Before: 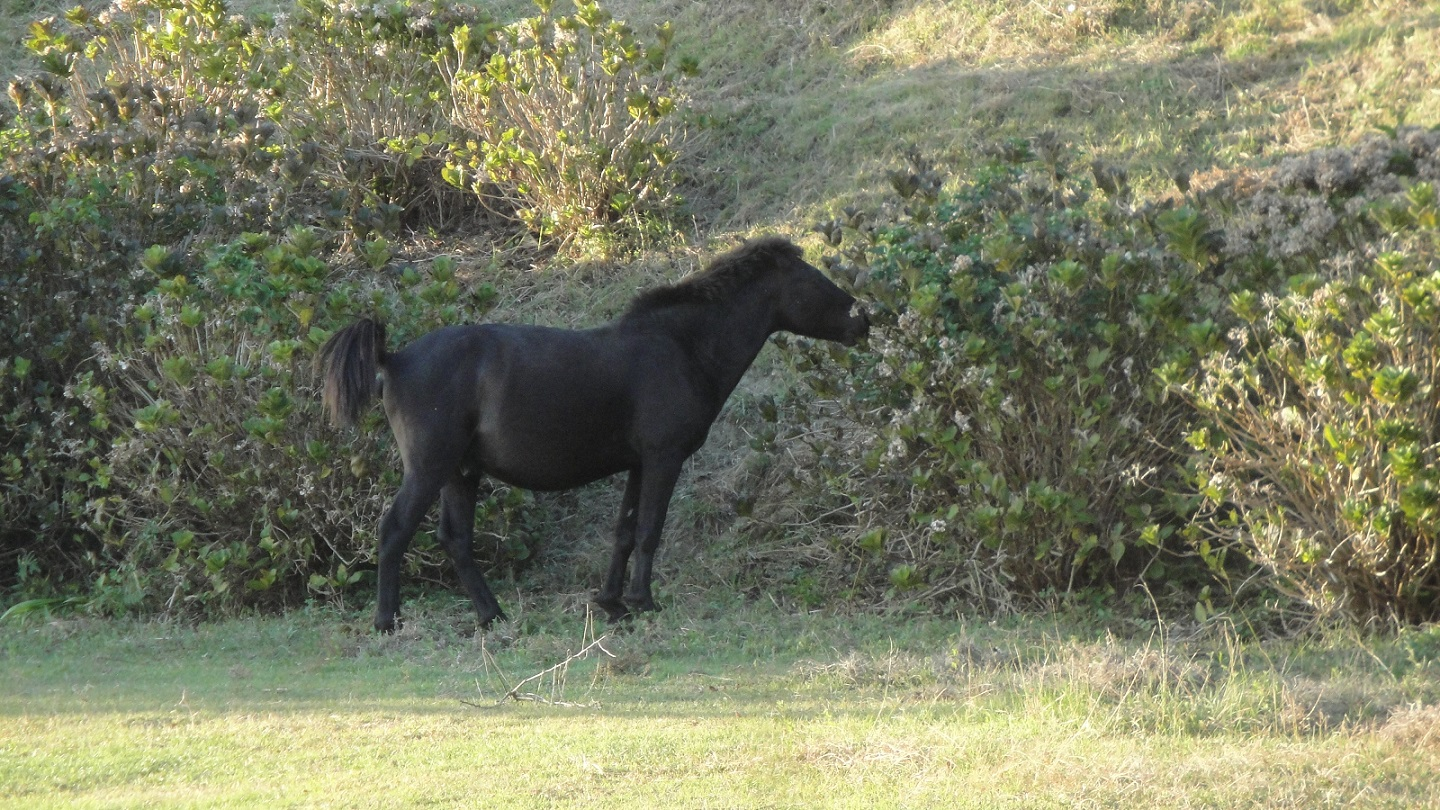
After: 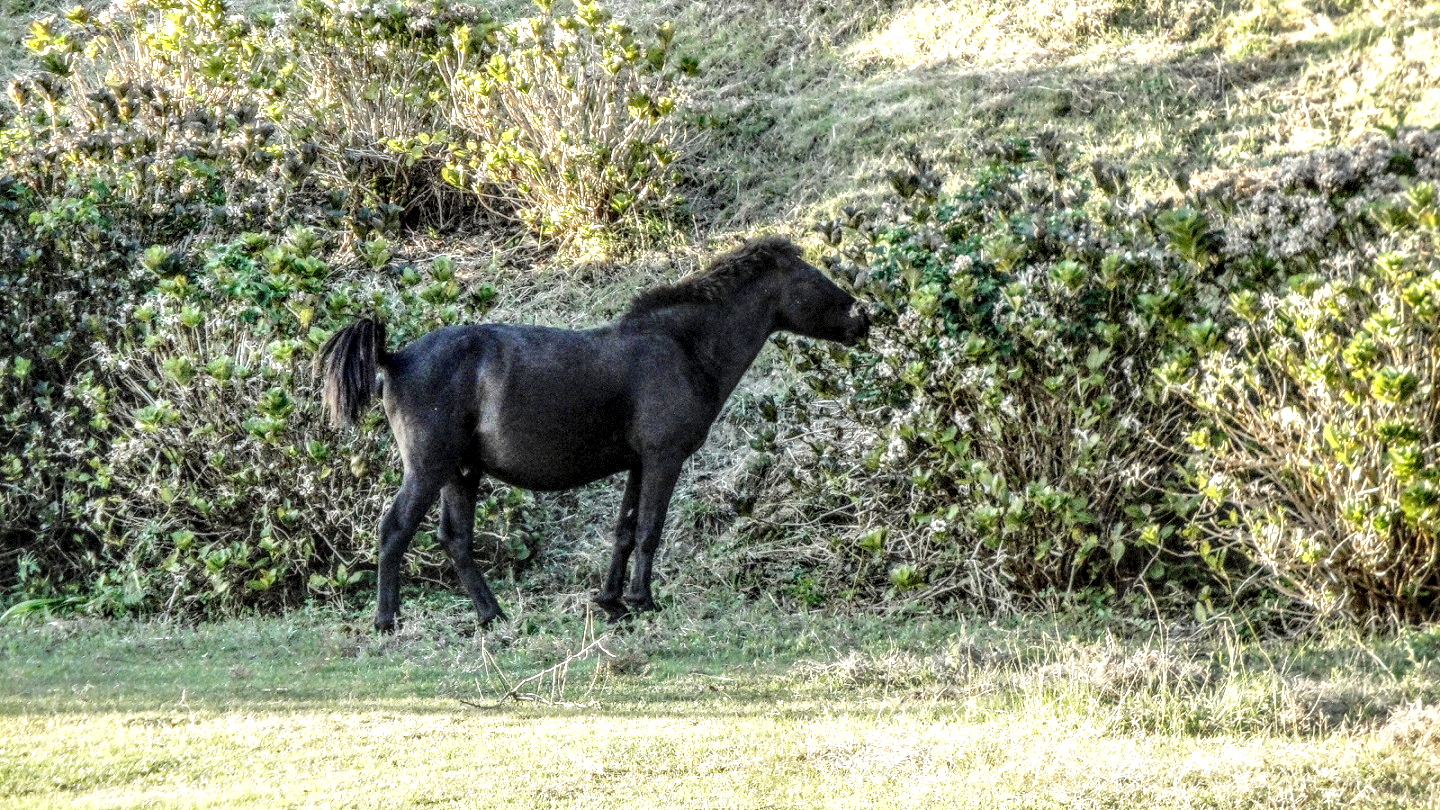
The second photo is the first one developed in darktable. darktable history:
base curve: curves: ch0 [(0, 0) (0.028, 0.03) (0.121, 0.232) (0.46, 0.748) (0.859, 0.968) (1, 1)], preserve colors none
shadows and highlights: on, module defaults
local contrast: highlights 3%, shadows 7%, detail 300%, midtone range 0.301
